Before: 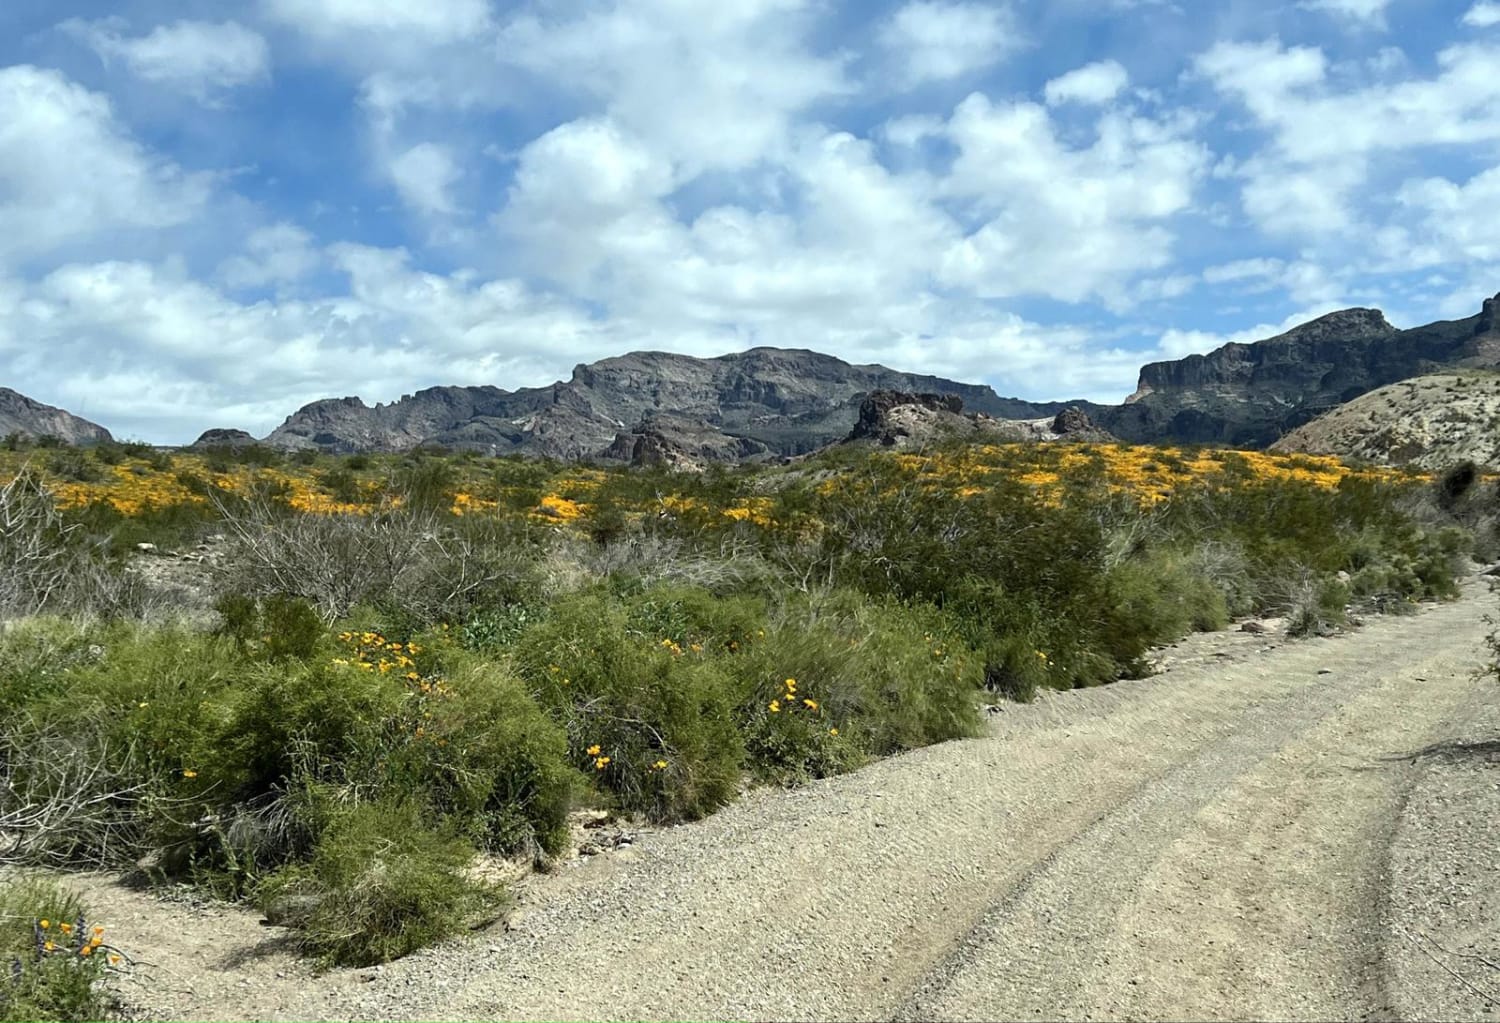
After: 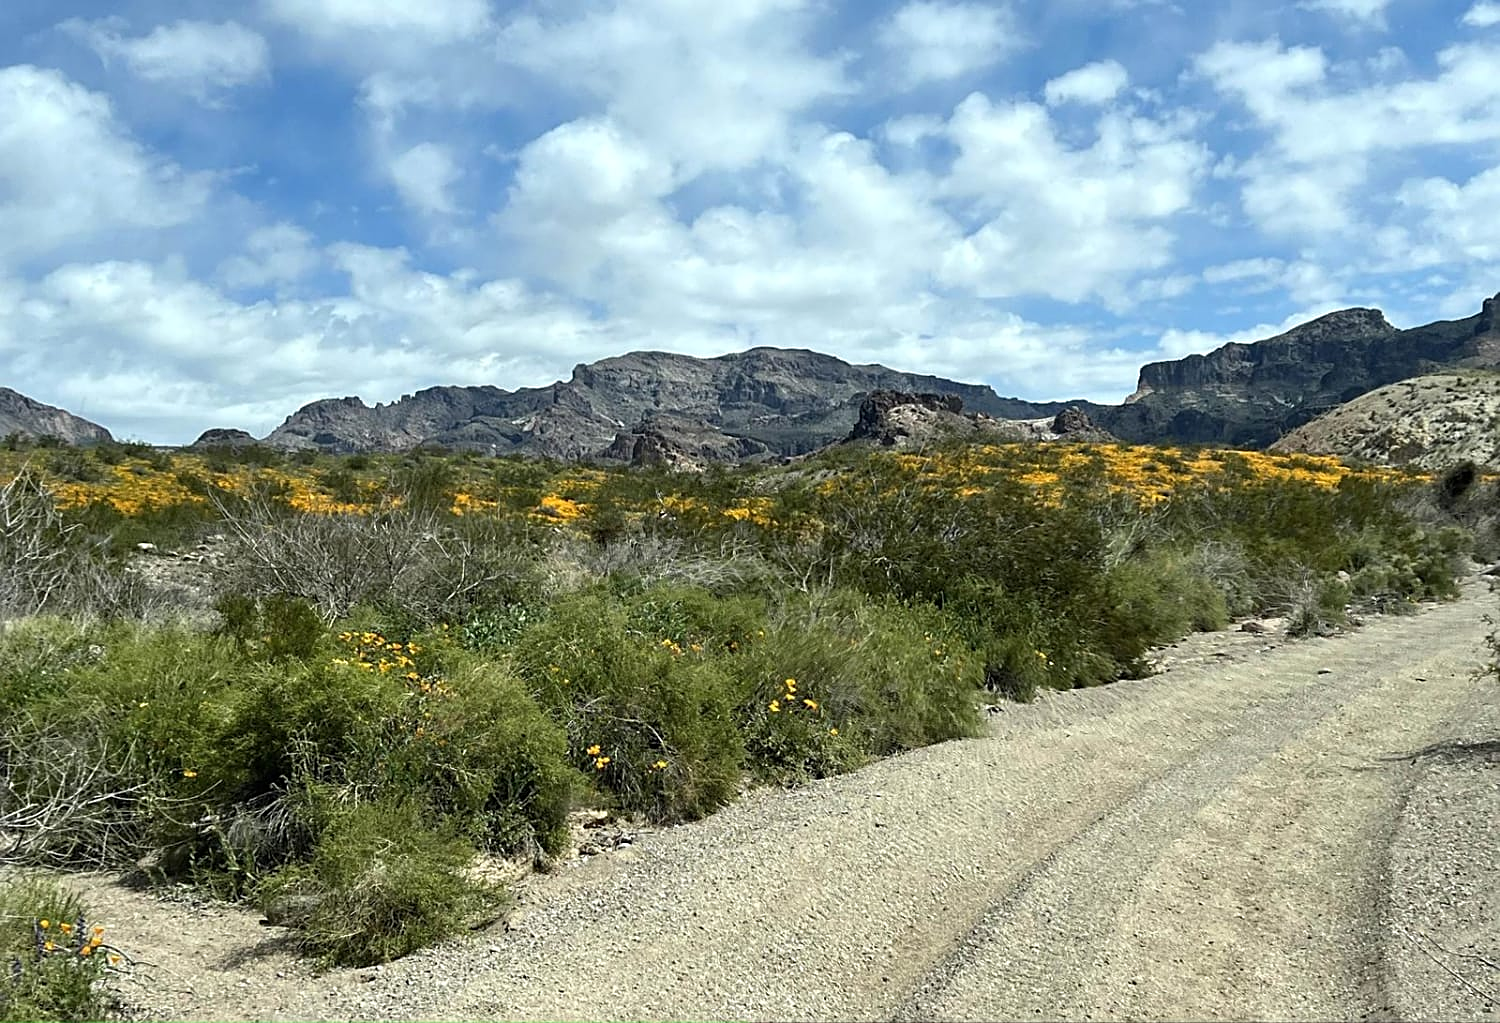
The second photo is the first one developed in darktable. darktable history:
exposure: exposure 0.026 EV, compensate highlight preservation false
sharpen: on, module defaults
